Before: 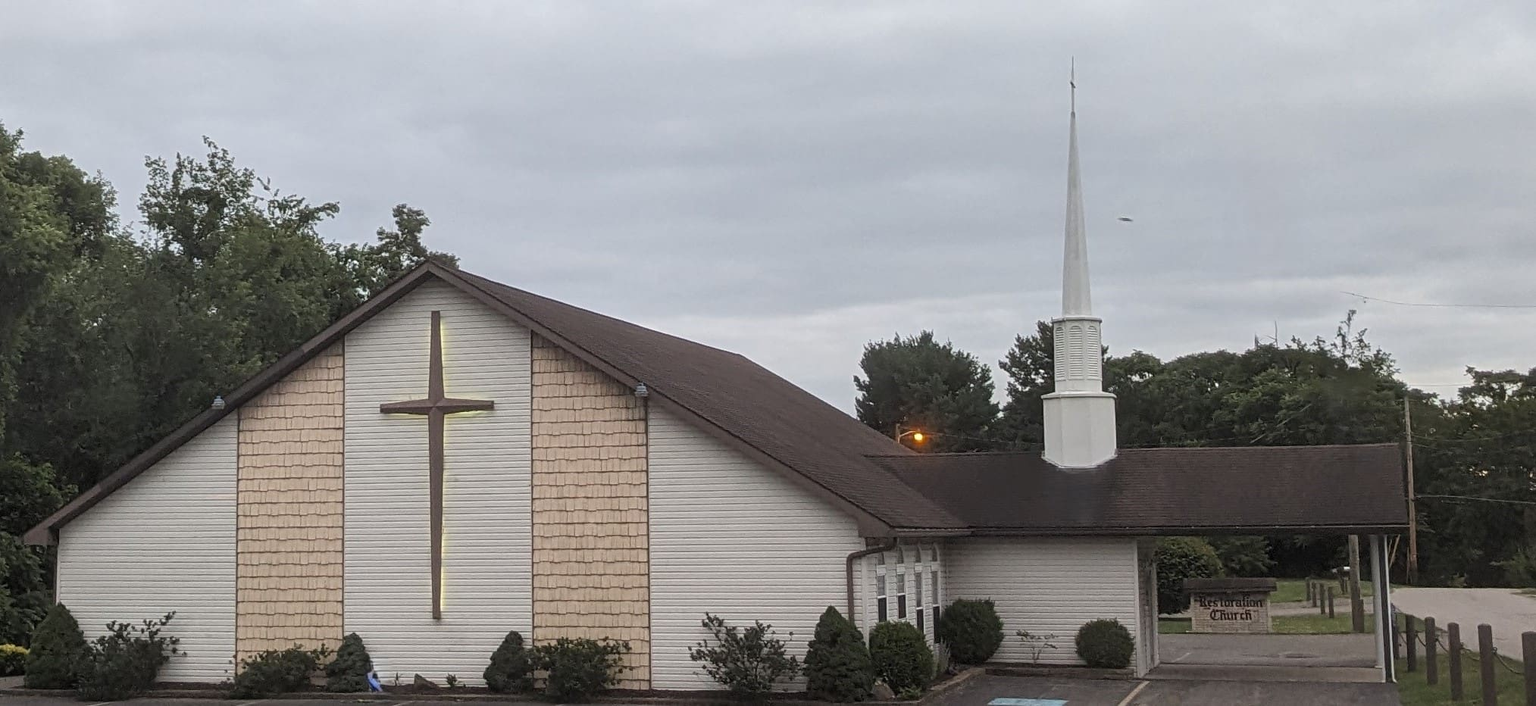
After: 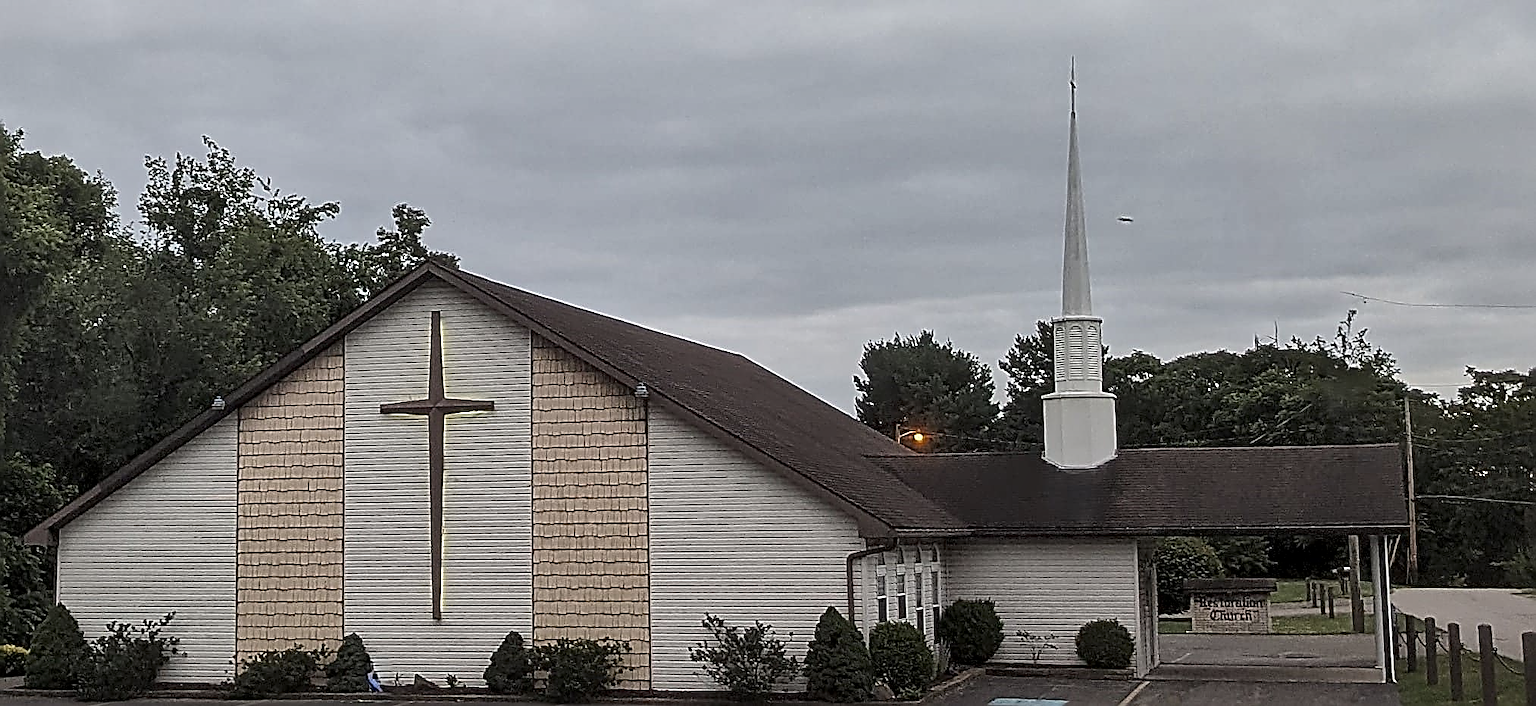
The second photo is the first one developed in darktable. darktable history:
local contrast: mode bilateral grid, contrast 25, coarseness 60, detail 151%, midtone range 0.2
sharpen: amount 1.861
exposure: exposure -0.462 EV, compensate highlight preservation false
